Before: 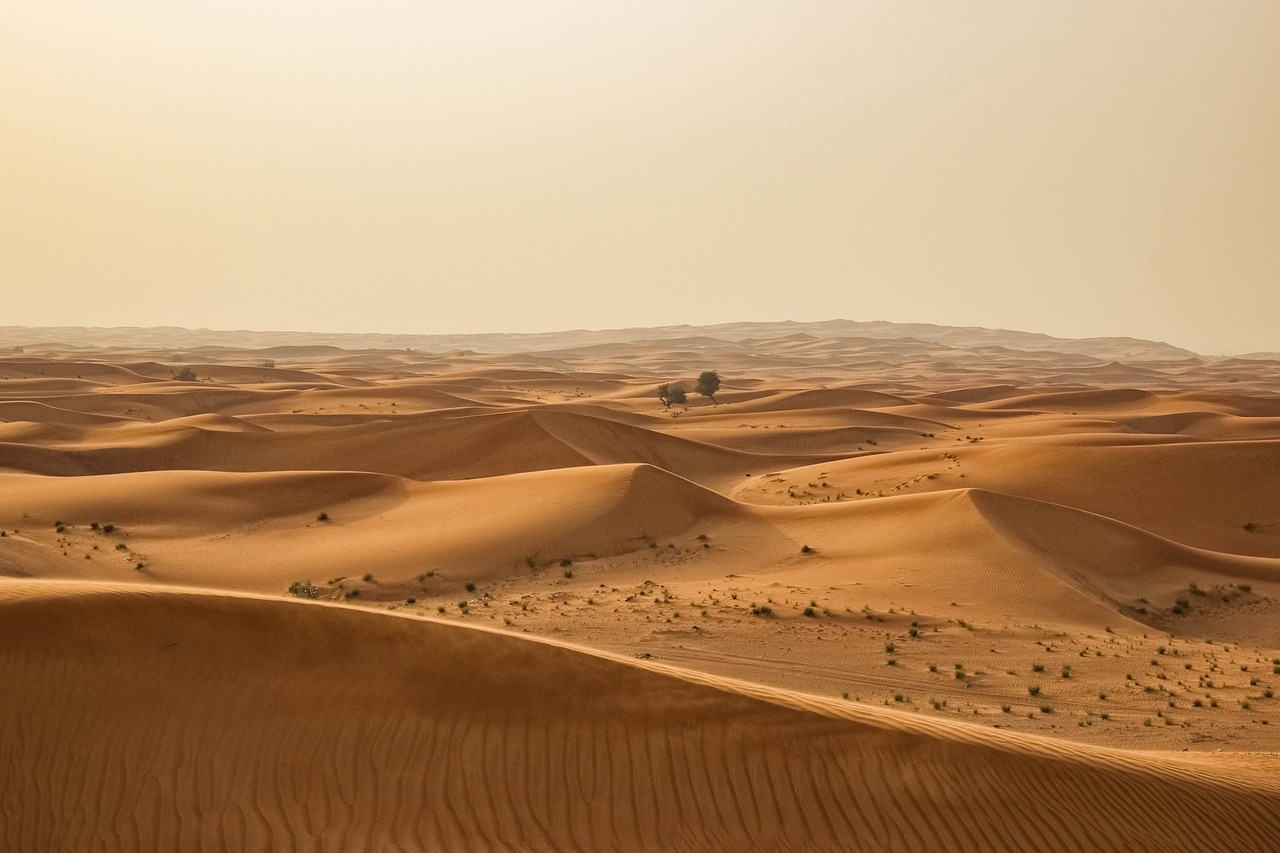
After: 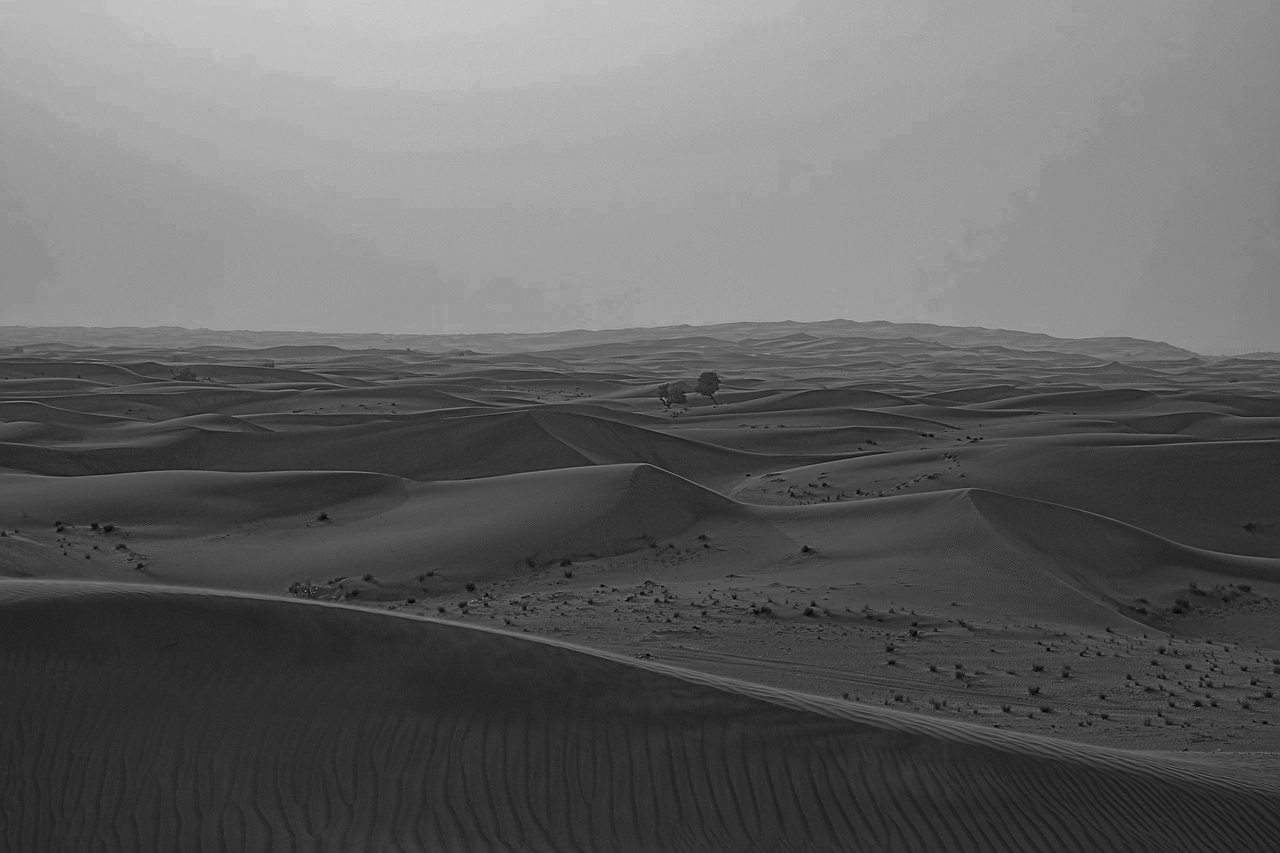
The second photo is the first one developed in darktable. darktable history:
exposure: black level correction 0.002, exposure -0.106 EV, compensate highlight preservation false
sharpen: on, module defaults
color zones: curves: ch0 [(0.002, 0.429) (0.121, 0.212) (0.198, 0.113) (0.276, 0.344) (0.331, 0.541) (0.41, 0.56) (0.482, 0.289) (0.619, 0.227) (0.721, 0.18) (0.821, 0.435) (0.928, 0.555) (1, 0.587)]; ch1 [(0, 0) (0.143, 0) (0.286, 0) (0.429, 0) (0.571, 0) (0.714, 0) (0.857, 0)]
